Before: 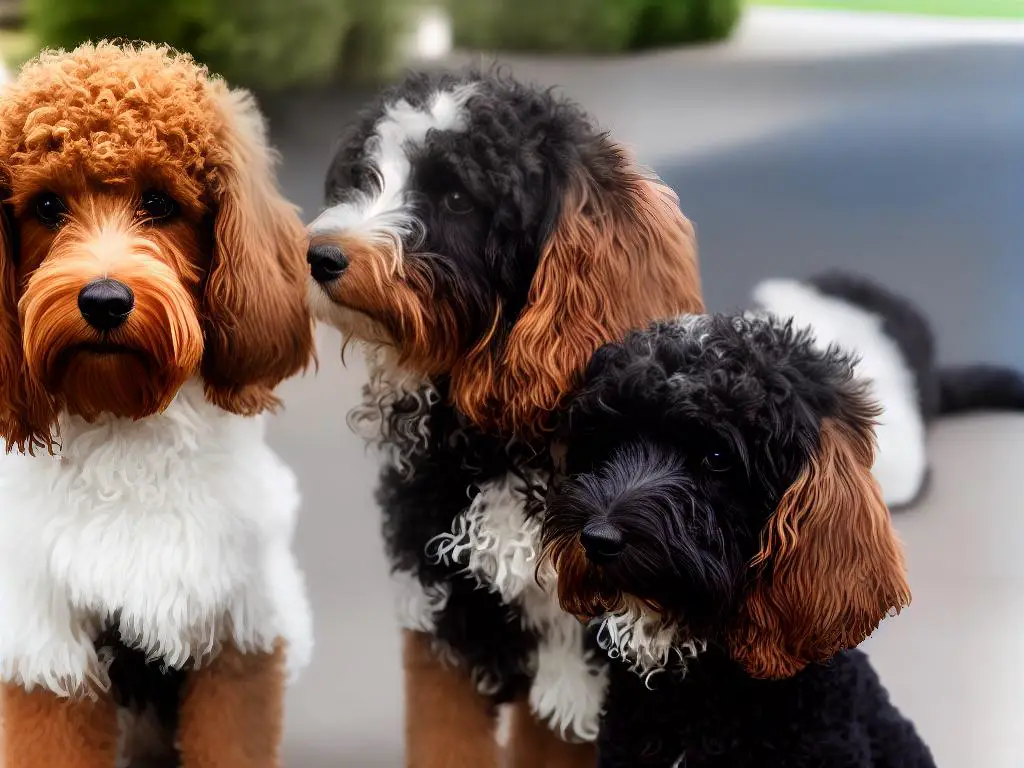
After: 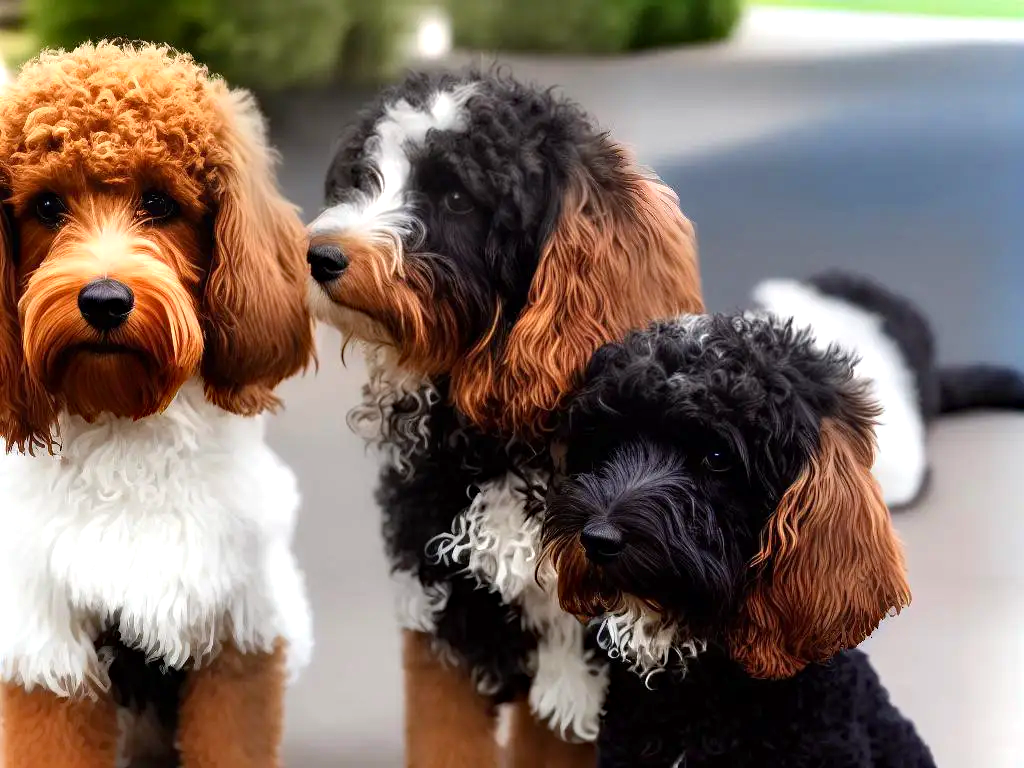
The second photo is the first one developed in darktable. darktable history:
haze removal: compatibility mode true, adaptive false
exposure: exposure 0.367 EV, compensate highlight preservation false
